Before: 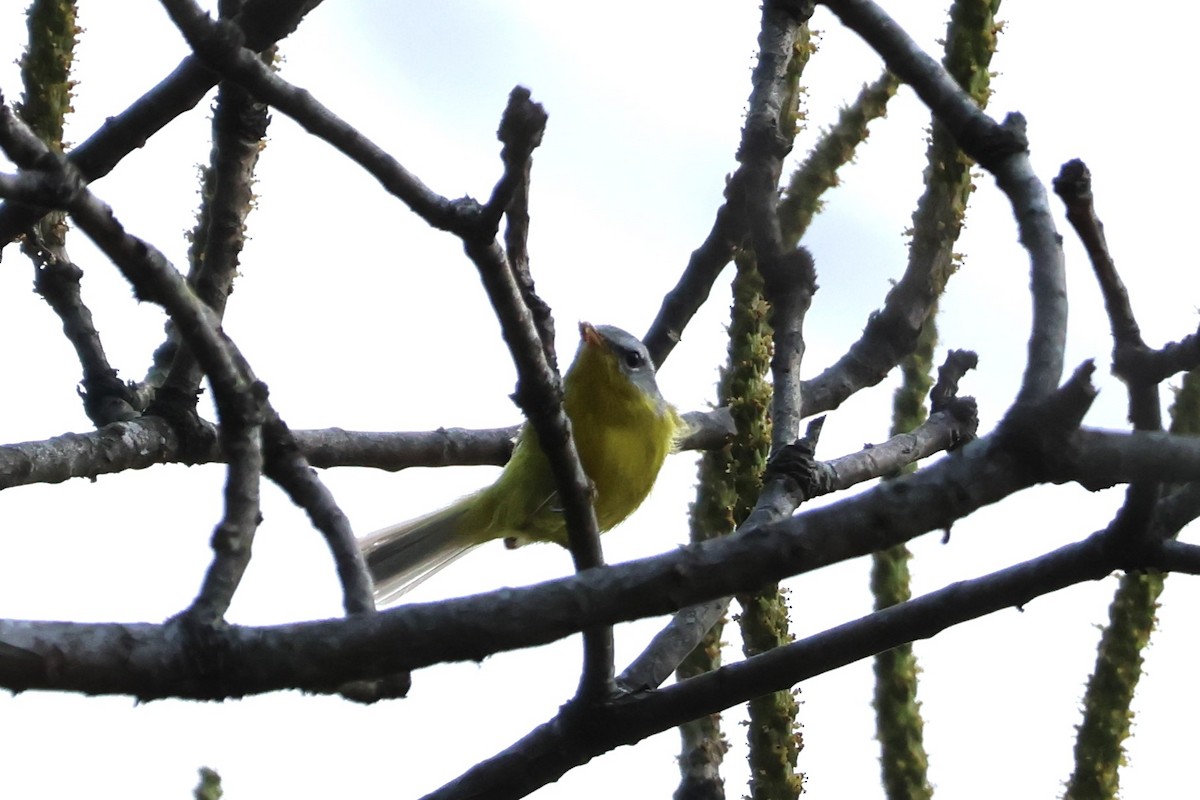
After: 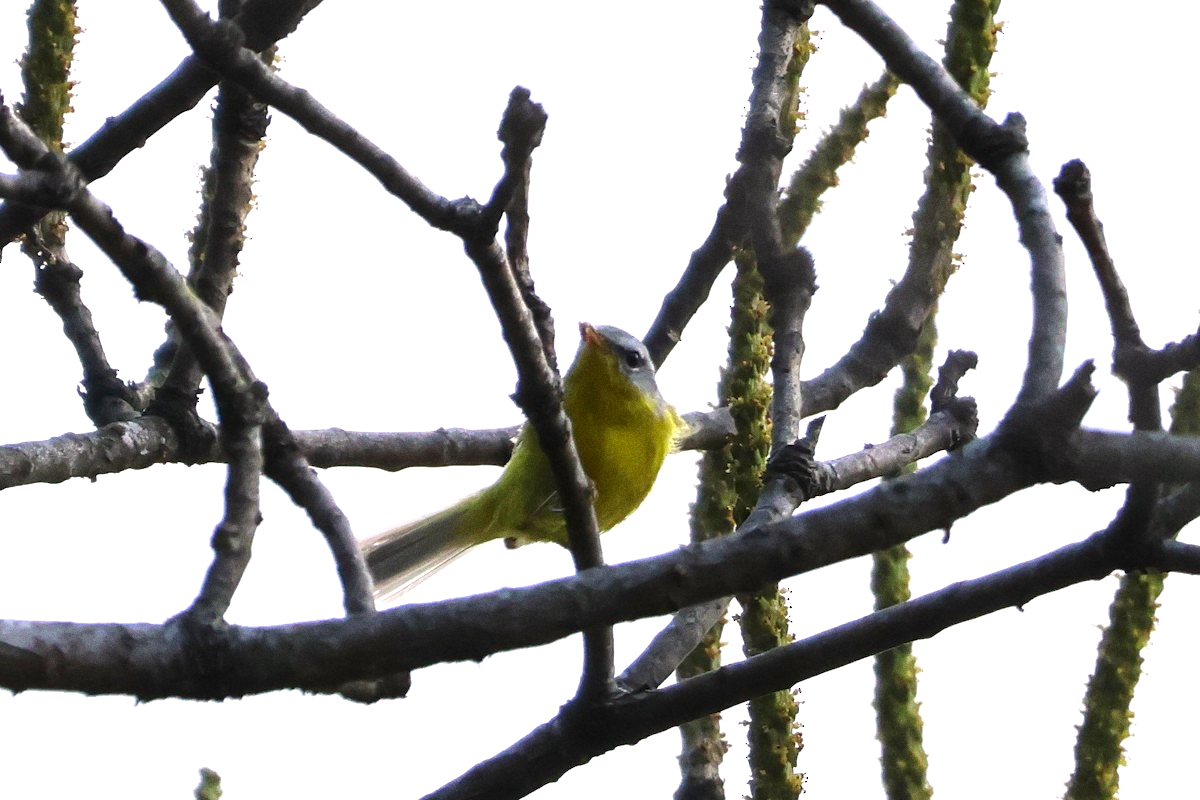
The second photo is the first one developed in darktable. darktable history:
tone equalizer: on, module defaults
grain: coarseness 0.47 ISO
exposure: black level correction 0.001, exposure 0.5 EV, compensate exposure bias true, compensate highlight preservation false
color correction: highlights a* 3.22, highlights b* 1.93, saturation 1.19
